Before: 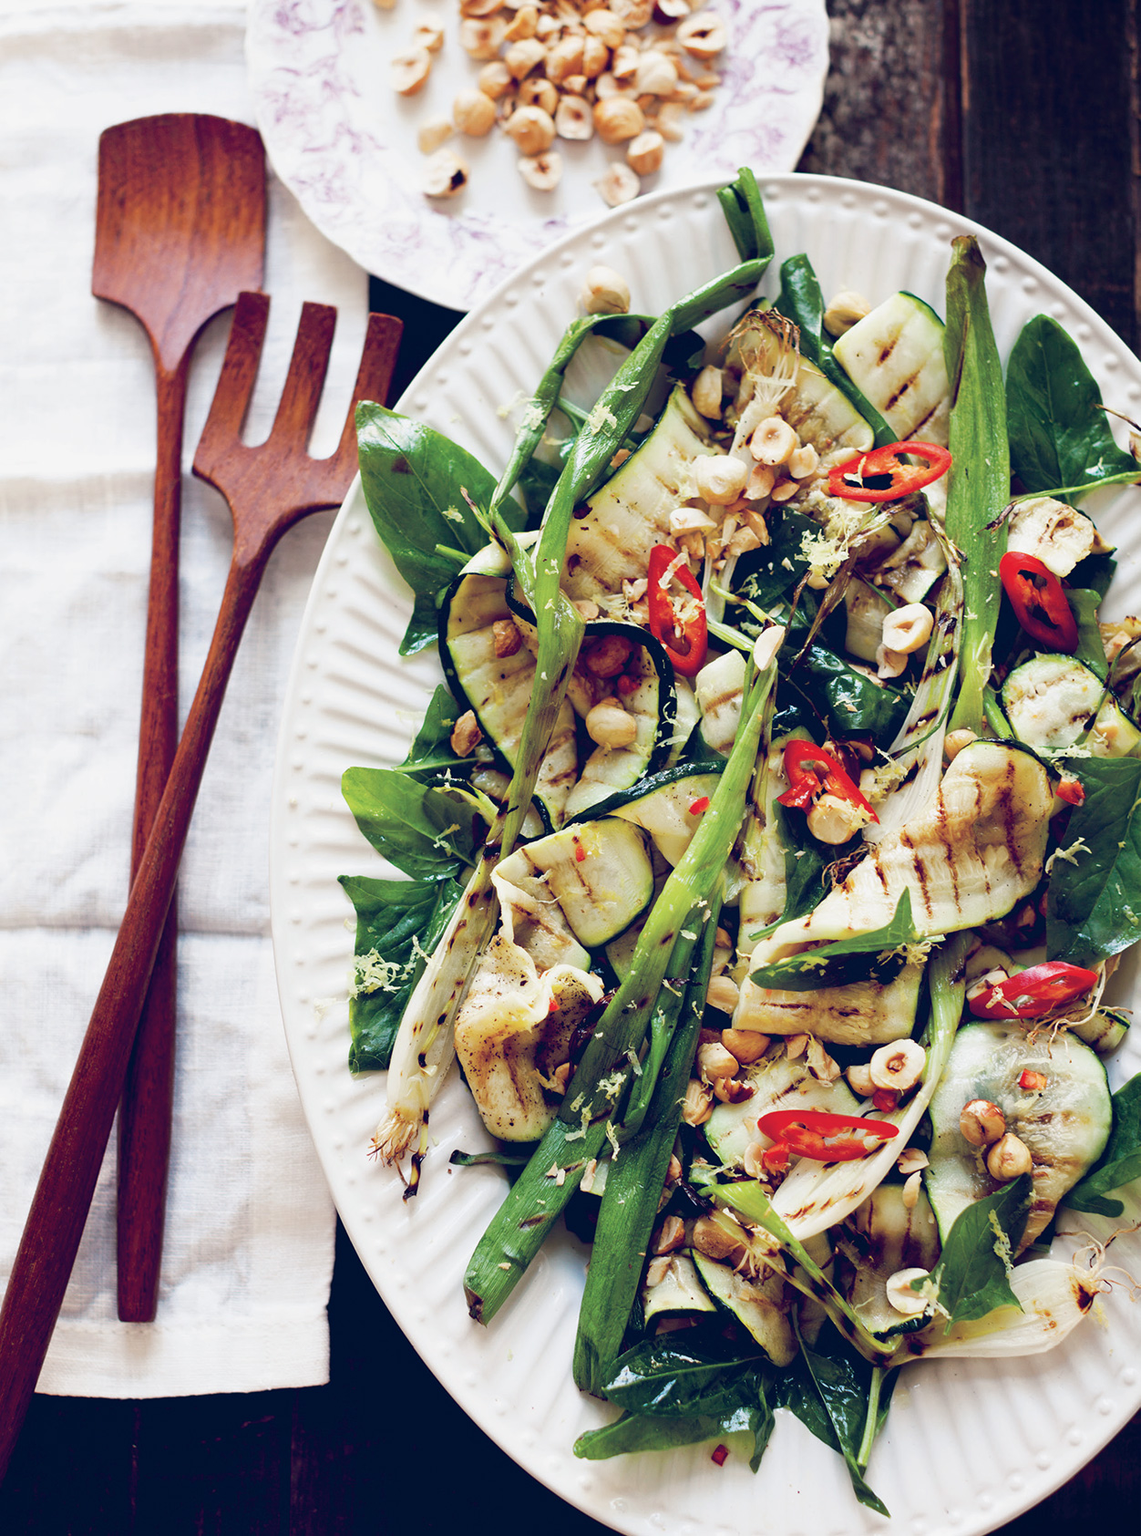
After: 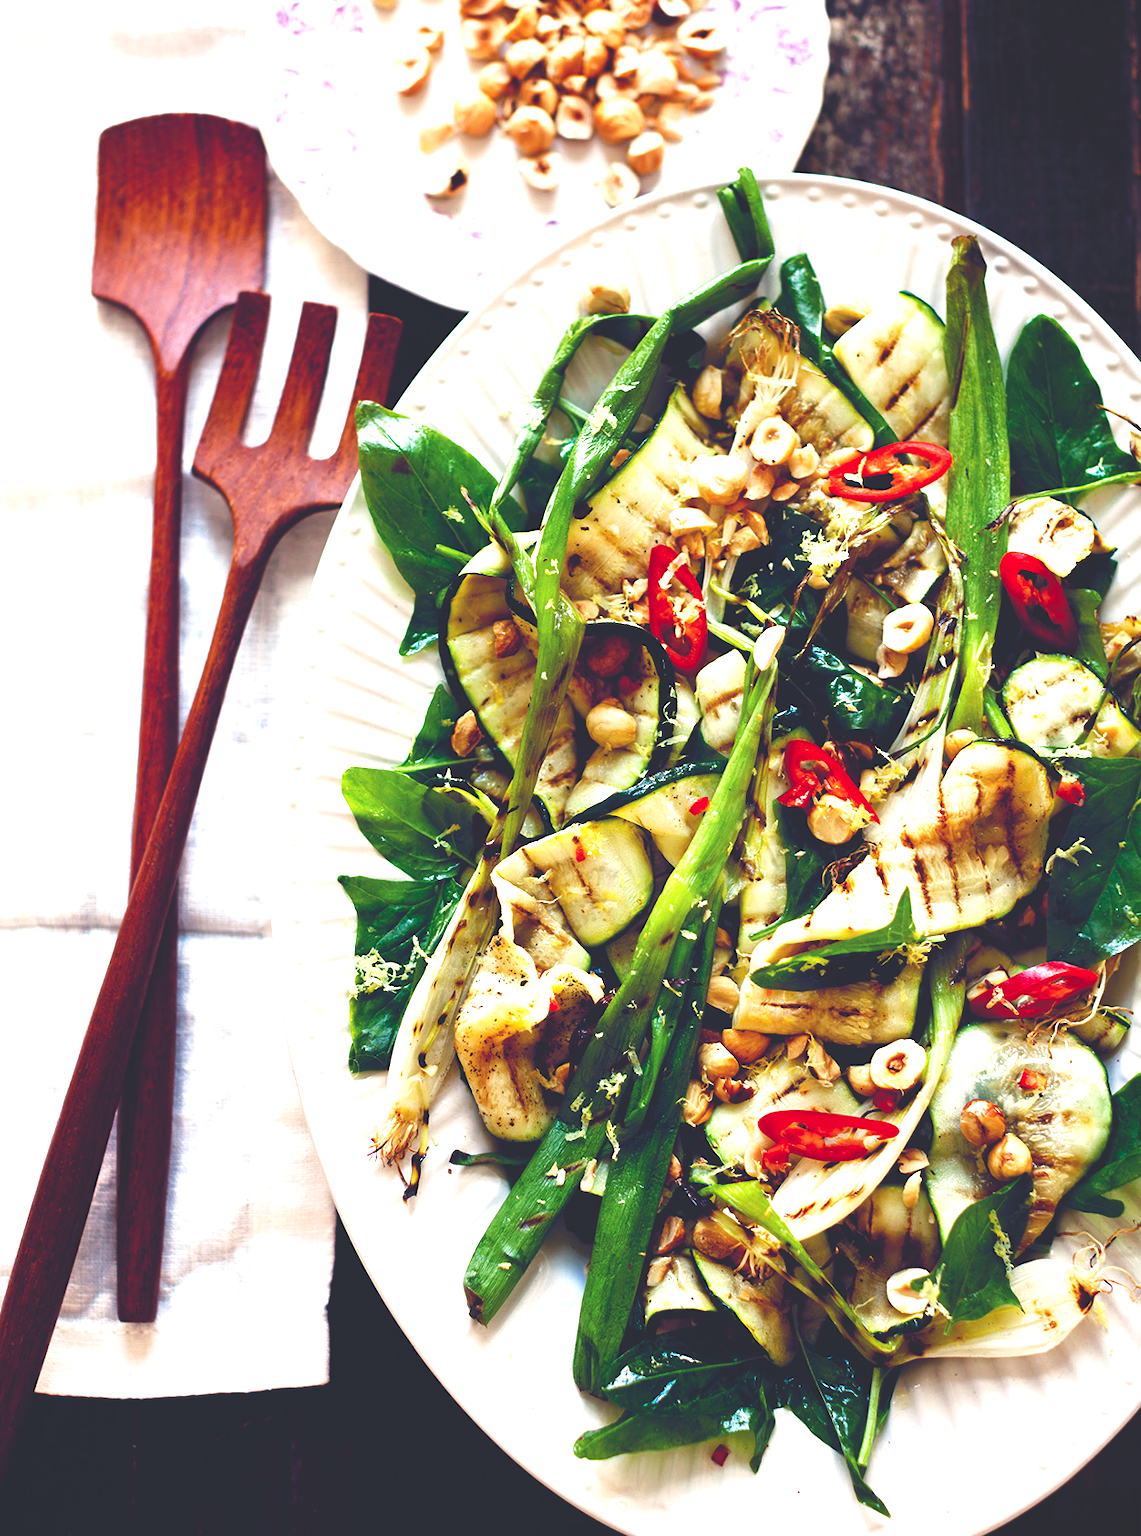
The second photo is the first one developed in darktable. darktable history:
color balance rgb: linear chroma grading › shadows -2.2%, linear chroma grading › highlights -15%, linear chroma grading › global chroma -10%, linear chroma grading › mid-tones -10%, perceptual saturation grading › global saturation 45%, perceptual saturation grading › highlights -50%, perceptual saturation grading › shadows 30%, perceptual brilliance grading › global brilliance 18%, global vibrance 45%
rgb curve: curves: ch0 [(0, 0.186) (0.314, 0.284) (0.775, 0.708) (1, 1)], compensate middle gray true, preserve colors none
